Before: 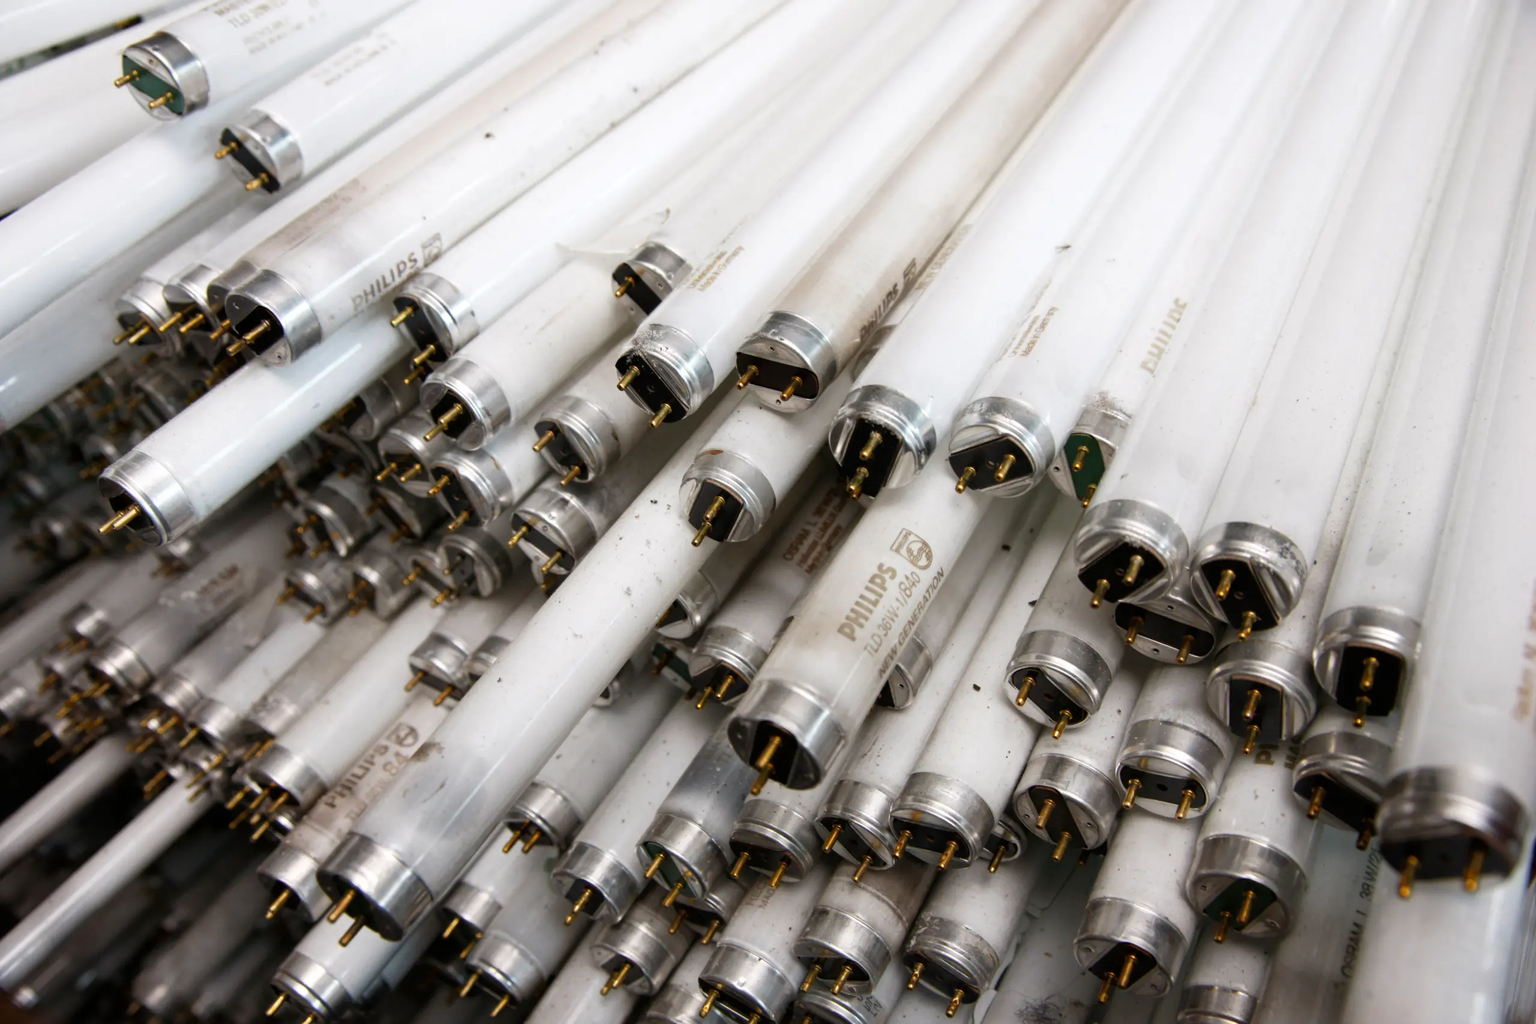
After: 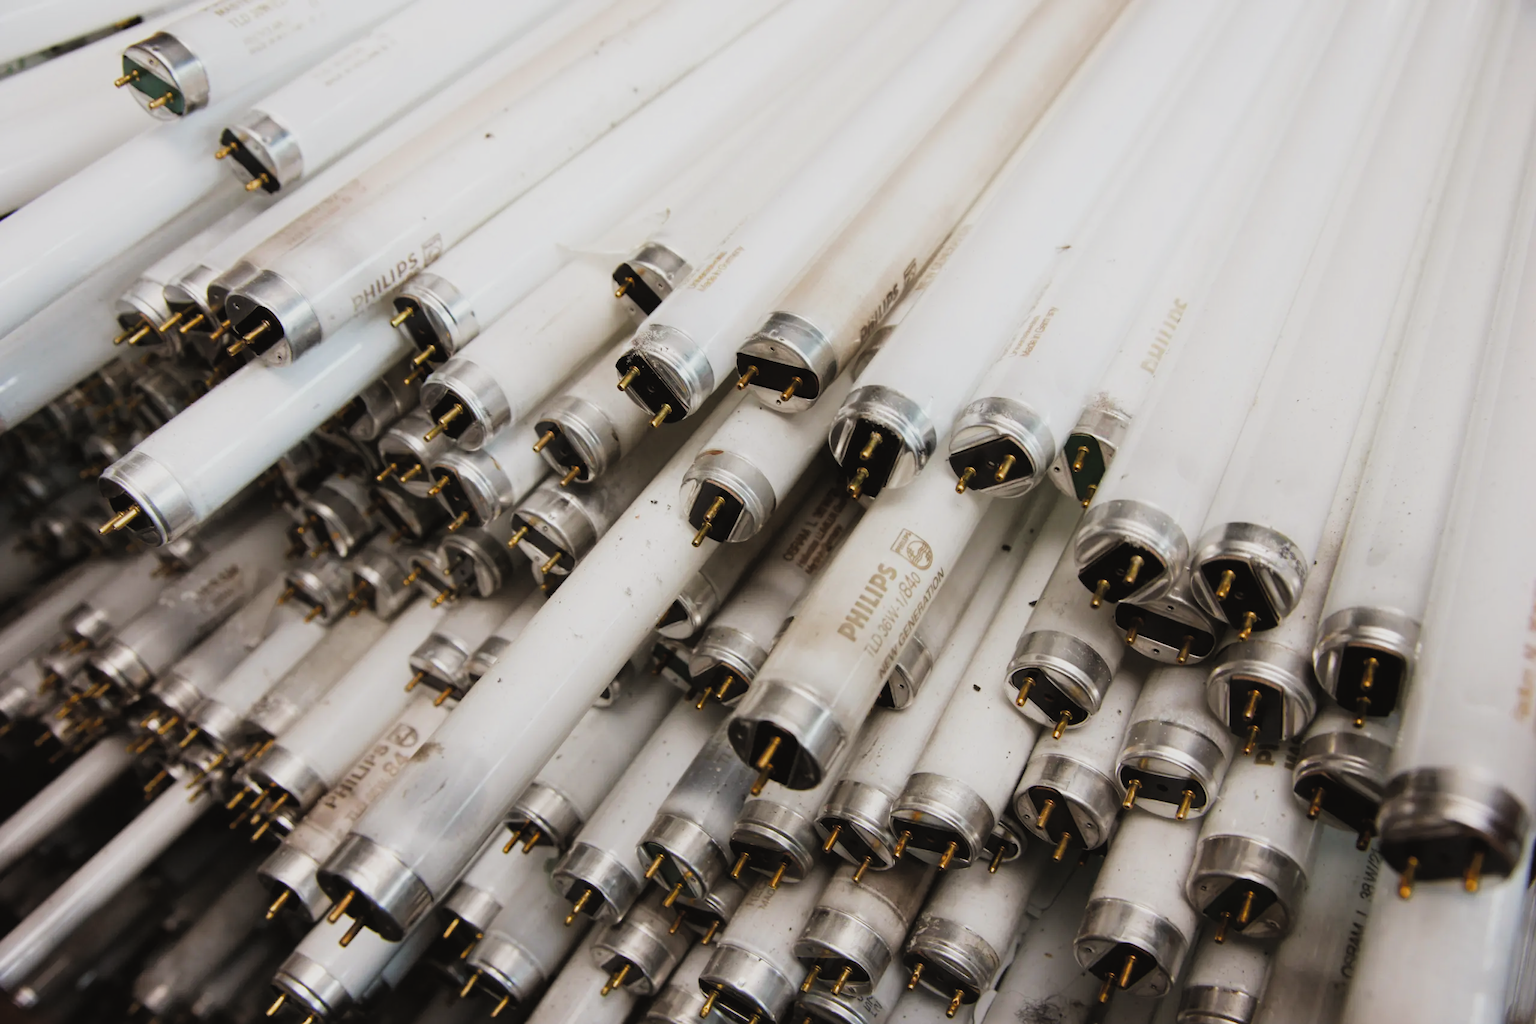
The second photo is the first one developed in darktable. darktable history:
filmic rgb: black relative exposure -7.65 EV, white relative exposure 4.56 EV, hardness 3.61, contrast 1.059, add noise in highlights 0.001, color science v3 (2019), use custom middle-gray values true, contrast in highlights soft
exposure: black level correction -0.015, compensate highlight preservation false
color correction: highlights b* 0.064
color balance rgb: power › chroma 0.675%, power › hue 60°, linear chroma grading › global chroma -14.538%, perceptual saturation grading › global saturation 10.443%, global vibrance 35.345%, contrast 9.886%
